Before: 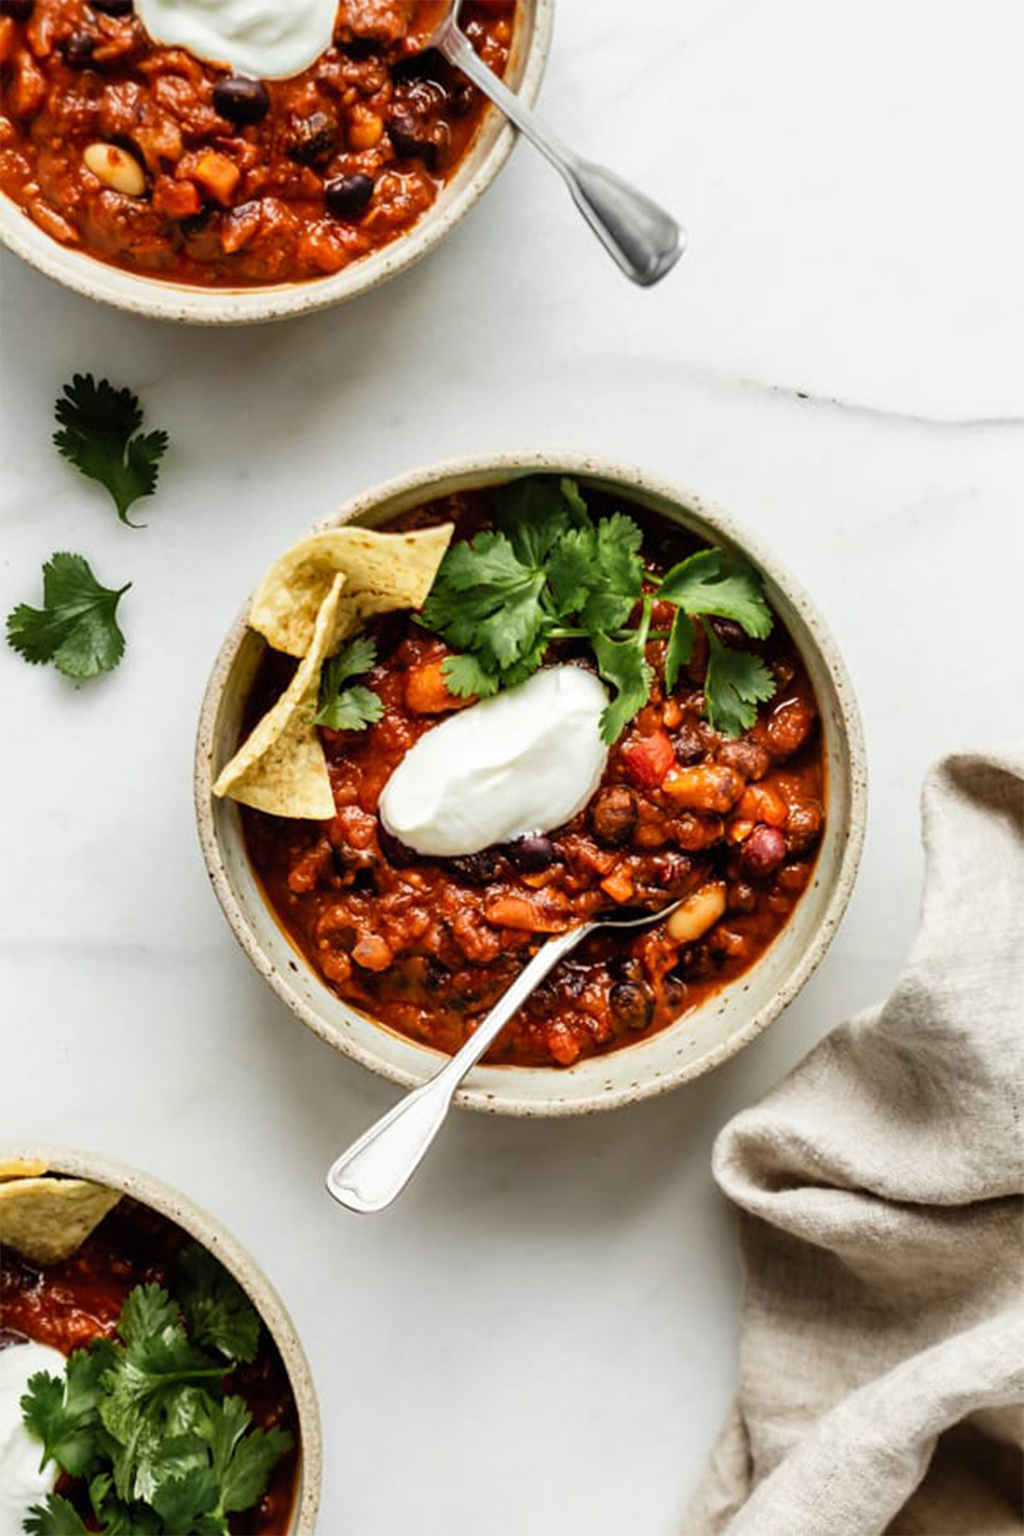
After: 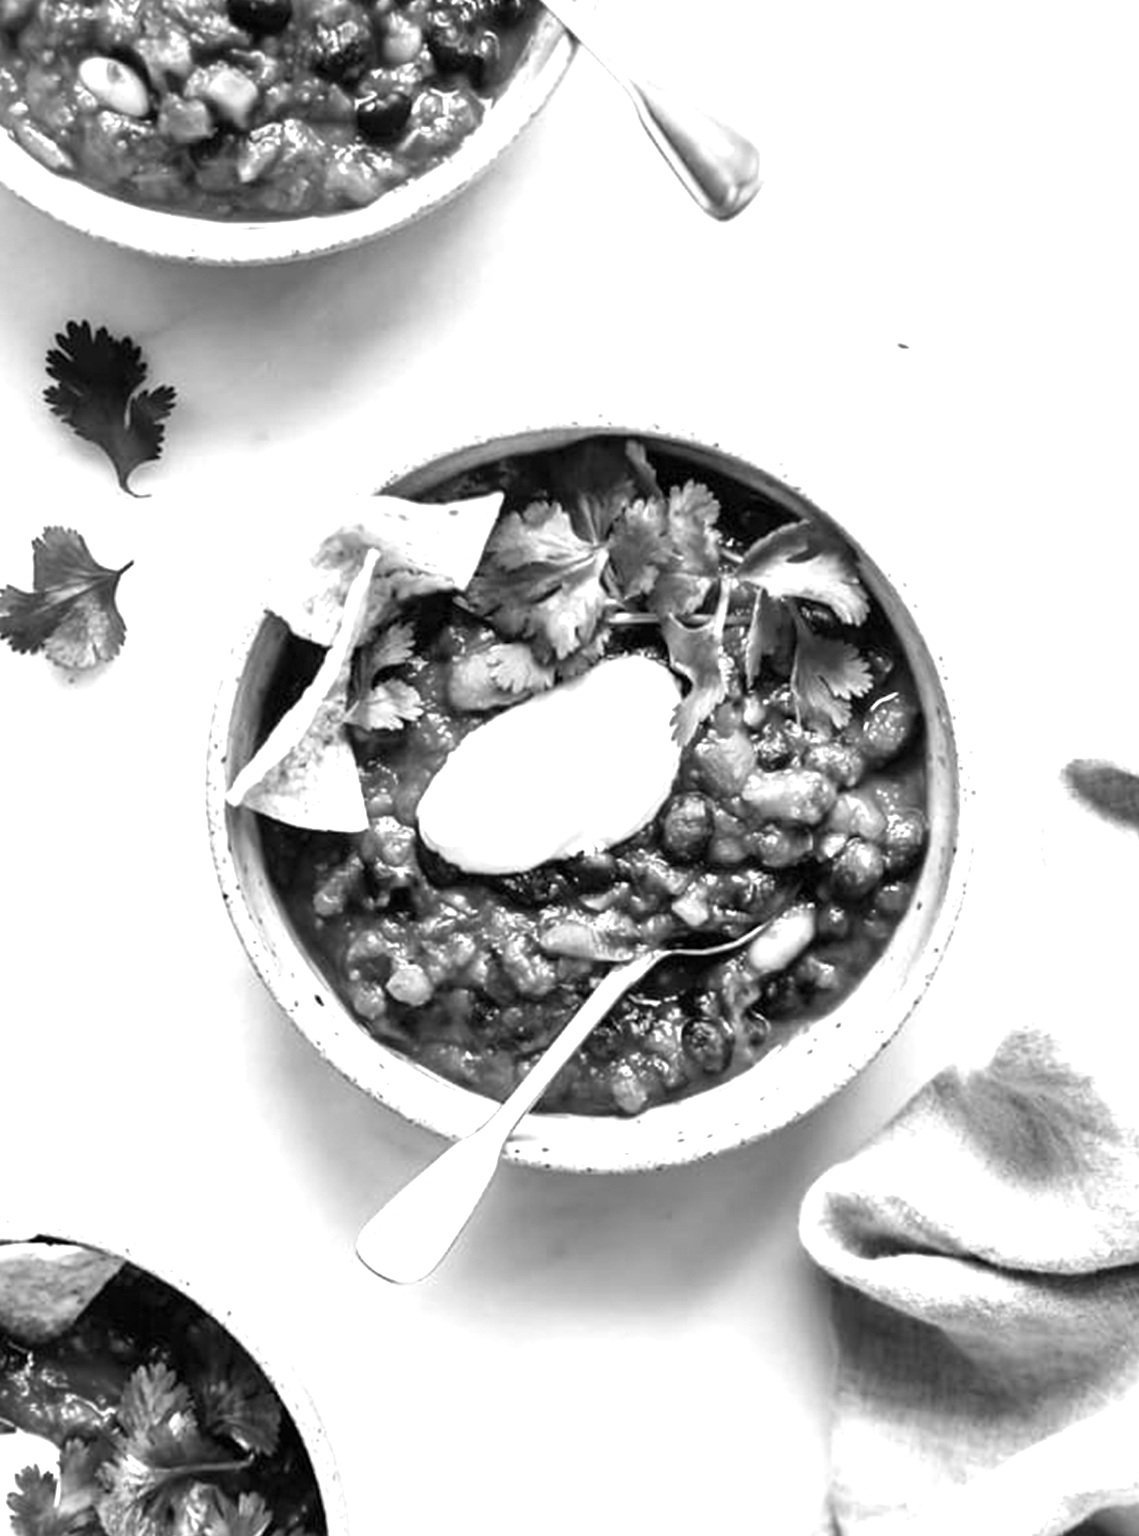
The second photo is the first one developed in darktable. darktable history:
crop: left 1.507%, top 6.147%, right 1.379%, bottom 6.637%
color balance rgb: perceptual saturation grading › global saturation 25%, global vibrance 20%
contrast brightness saturation: saturation -1
exposure: exposure 1.089 EV, compensate highlight preservation false
